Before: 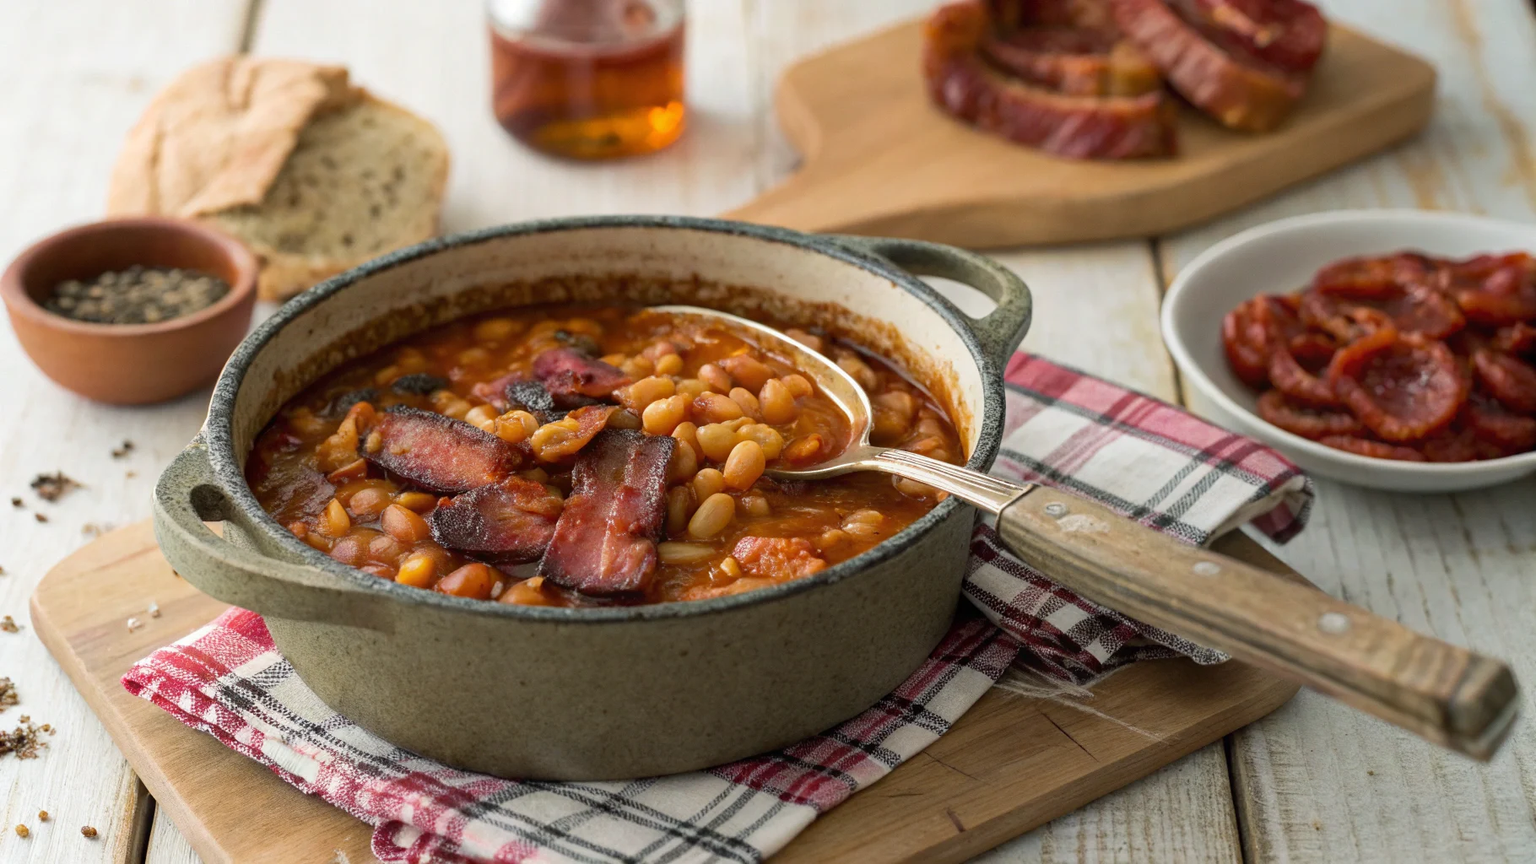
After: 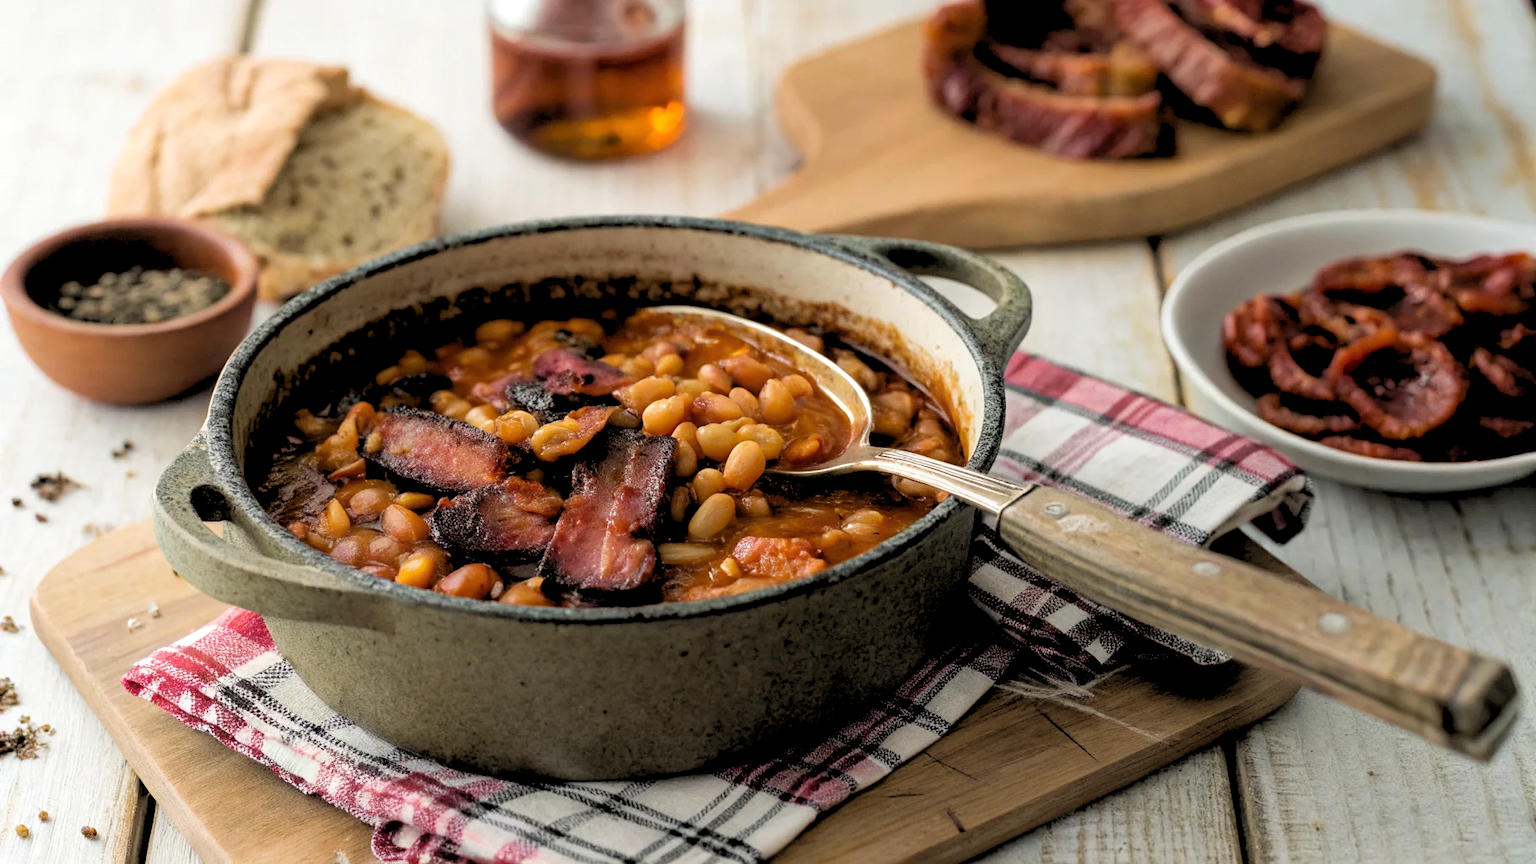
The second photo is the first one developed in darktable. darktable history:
rgb levels: levels [[0.029, 0.461, 0.922], [0, 0.5, 1], [0, 0.5, 1]]
